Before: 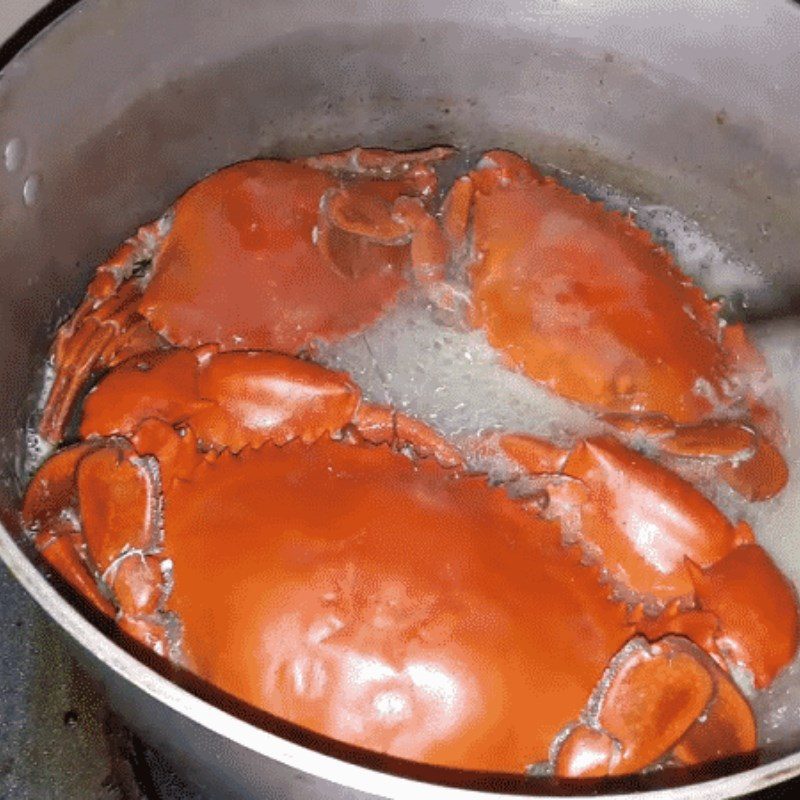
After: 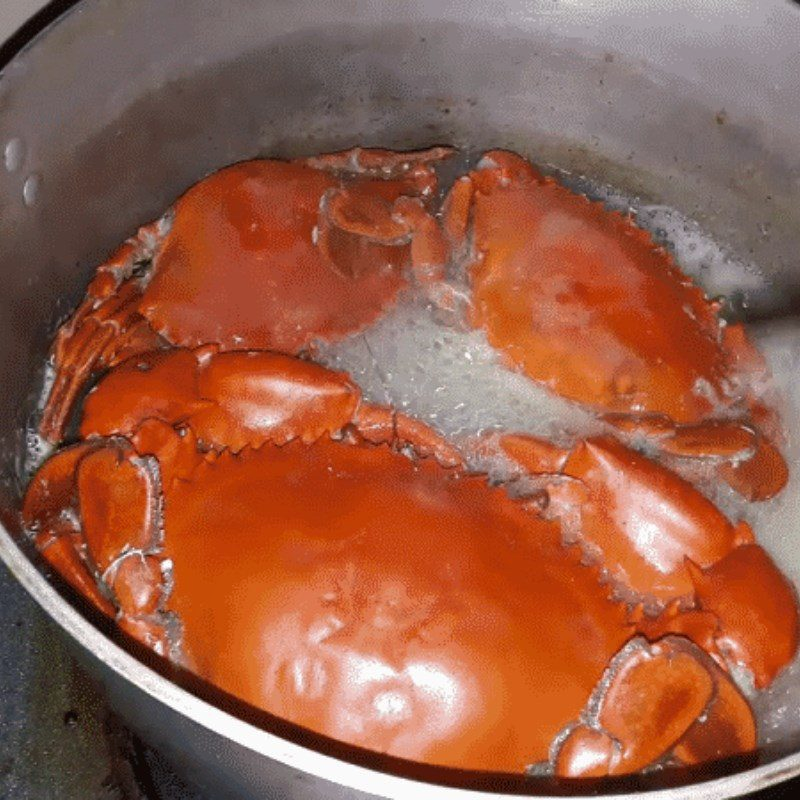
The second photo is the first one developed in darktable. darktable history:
tone curve: curves: ch0 [(0, 0) (0.003, 0.002) (0.011, 0.009) (0.025, 0.021) (0.044, 0.037) (0.069, 0.058) (0.1, 0.084) (0.136, 0.114) (0.177, 0.149) (0.224, 0.188) (0.277, 0.232) (0.335, 0.281) (0.399, 0.341) (0.468, 0.416) (0.543, 0.496) (0.623, 0.574) (0.709, 0.659) (0.801, 0.754) (0.898, 0.876) (1, 1)], color space Lab, independent channels, preserve colors none
tone equalizer: smoothing diameter 24.93%, edges refinement/feathering 8.84, preserve details guided filter
